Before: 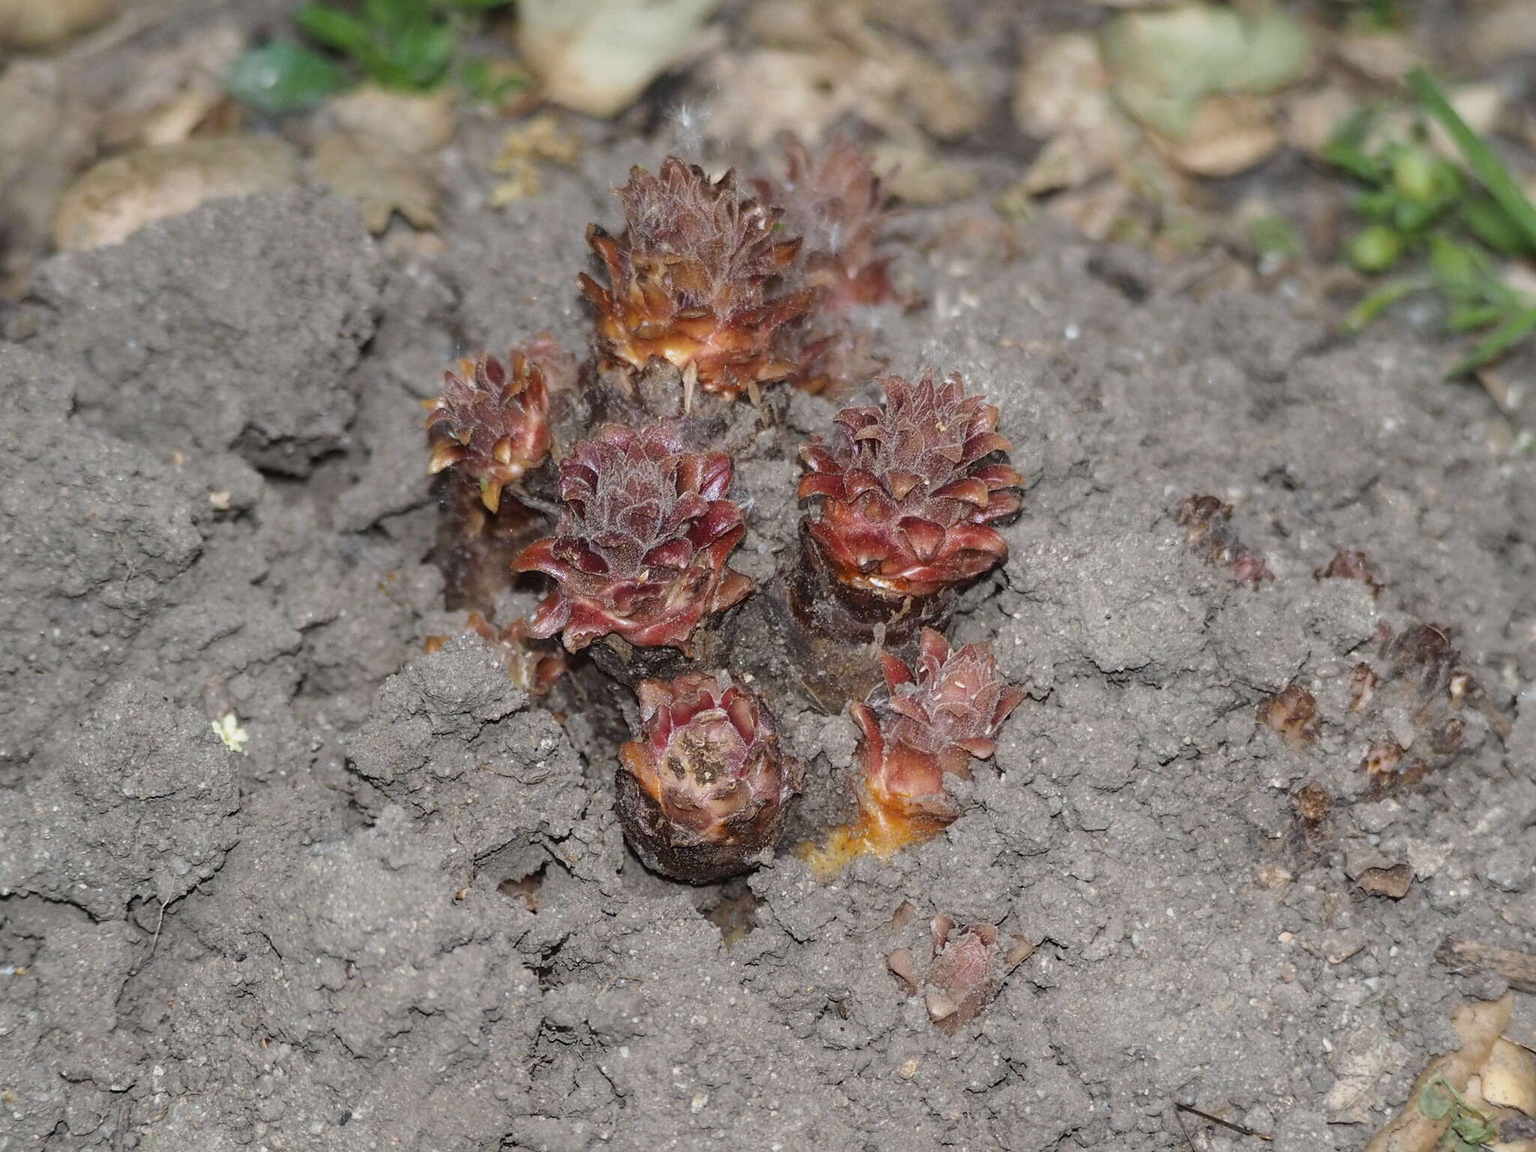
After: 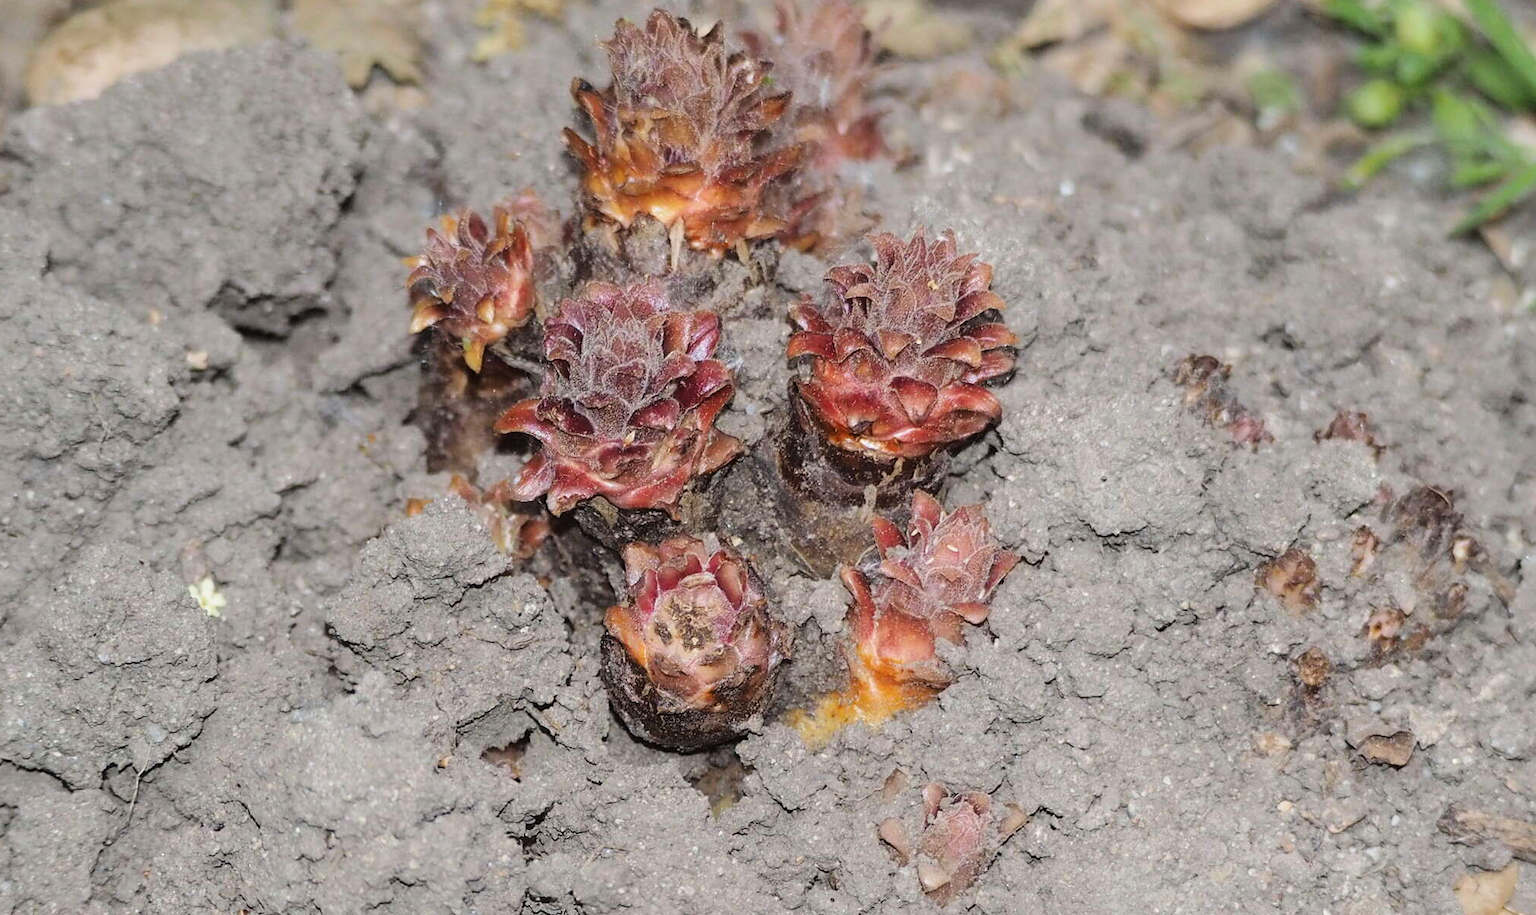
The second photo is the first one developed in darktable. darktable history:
tone curve: curves: ch0 [(0, 0) (0.003, 0.005) (0.011, 0.011) (0.025, 0.022) (0.044, 0.038) (0.069, 0.062) (0.1, 0.091) (0.136, 0.128) (0.177, 0.183) (0.224, 0.246) (0.277, 0.325) (0.335, 0.403) (0.399, 0.473) (0.468, 0.557) (0.543, 0.638) (0.623, 0.709) (0.709, 0.782) (0.801, 0.847) (0.898, 0.923) (1, 1)], color space Lab, linked channels, preserve colors none
crop and rotate: left 1.797%, top 12.881%, right 0.241%, bottom 9.274%
